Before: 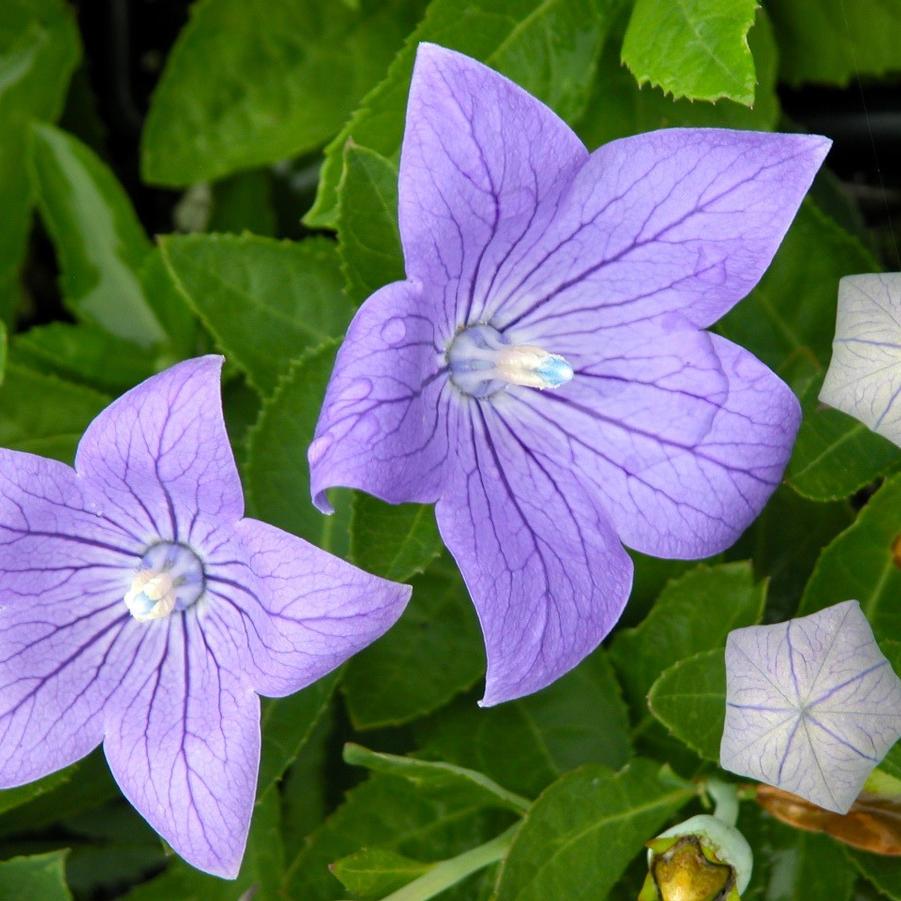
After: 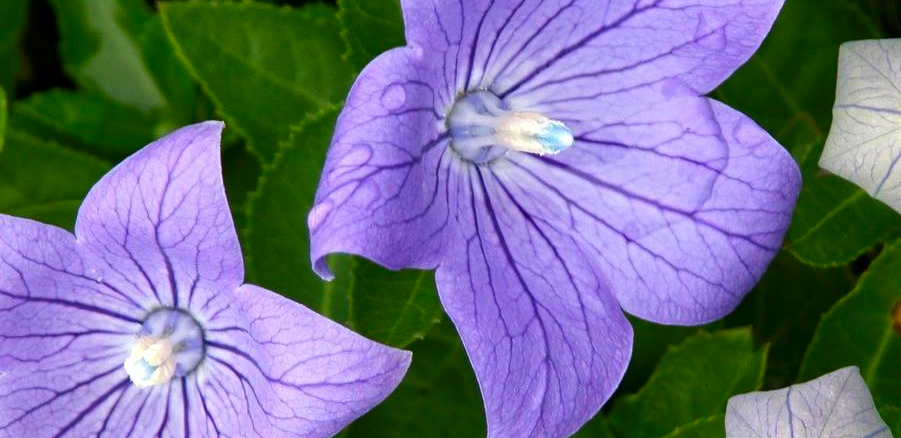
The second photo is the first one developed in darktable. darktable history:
exposure: compensate highlight preservation false
contrast brightness saturation: contrast 0.065, brightness -0.139, saturation 0.107
shadows and highlights: radius 169.78, shadows 26.8, white point adjustment 3.01, highlights -68.11, soften with gaussian
crop and rotate: top 25.993%, bottom 25.345%
